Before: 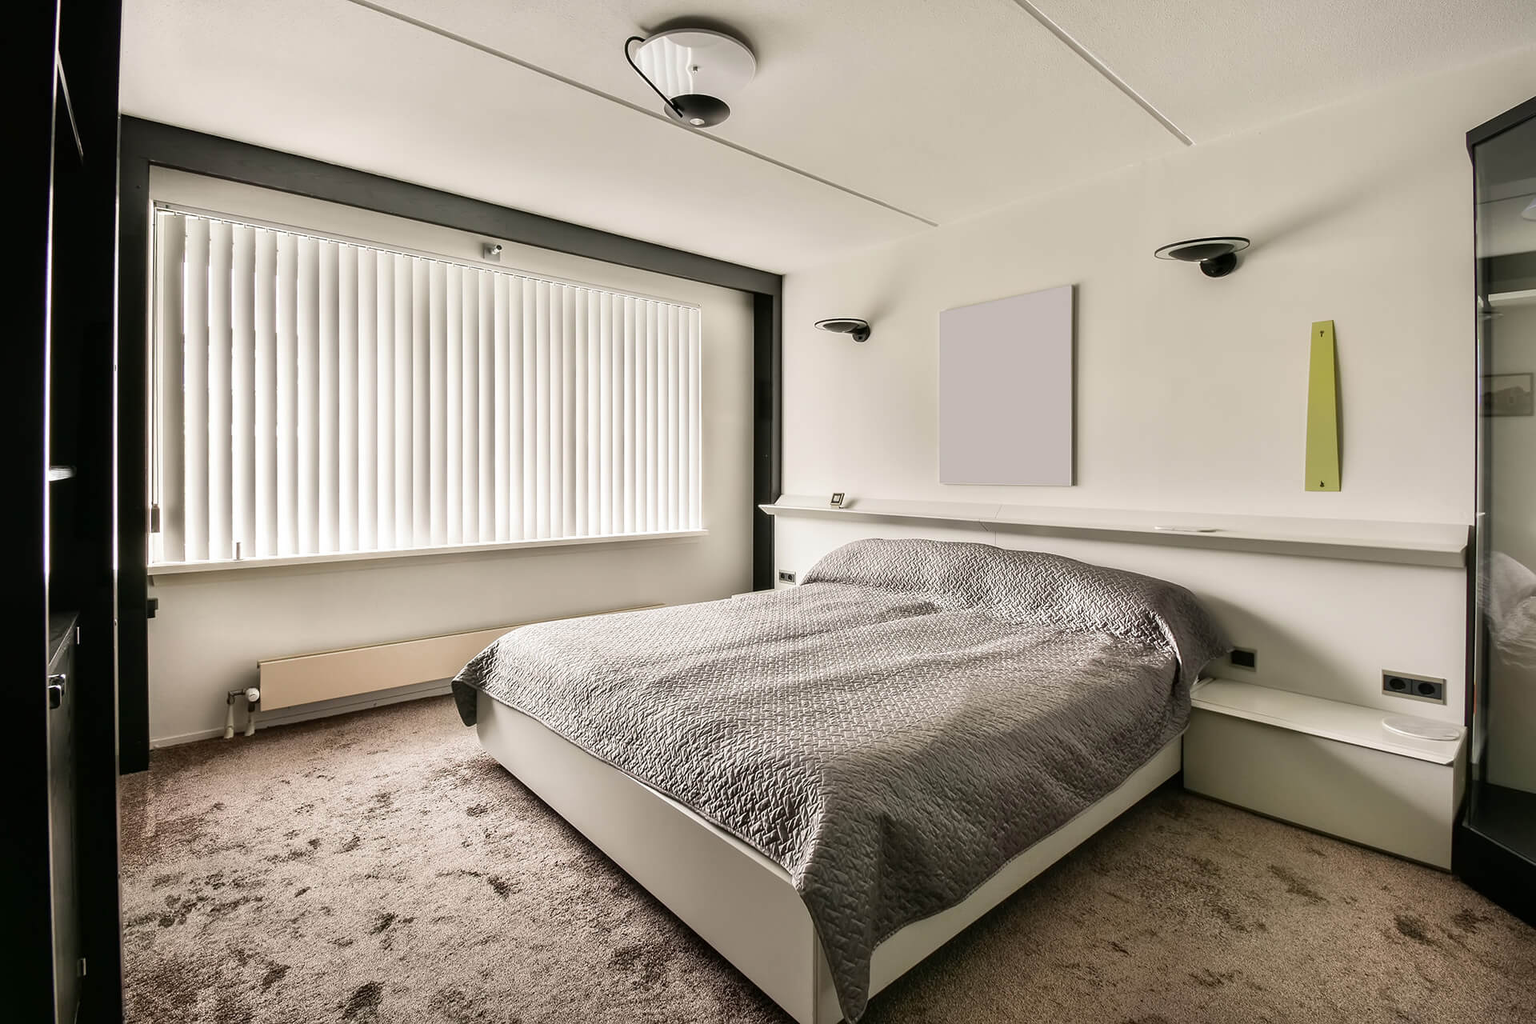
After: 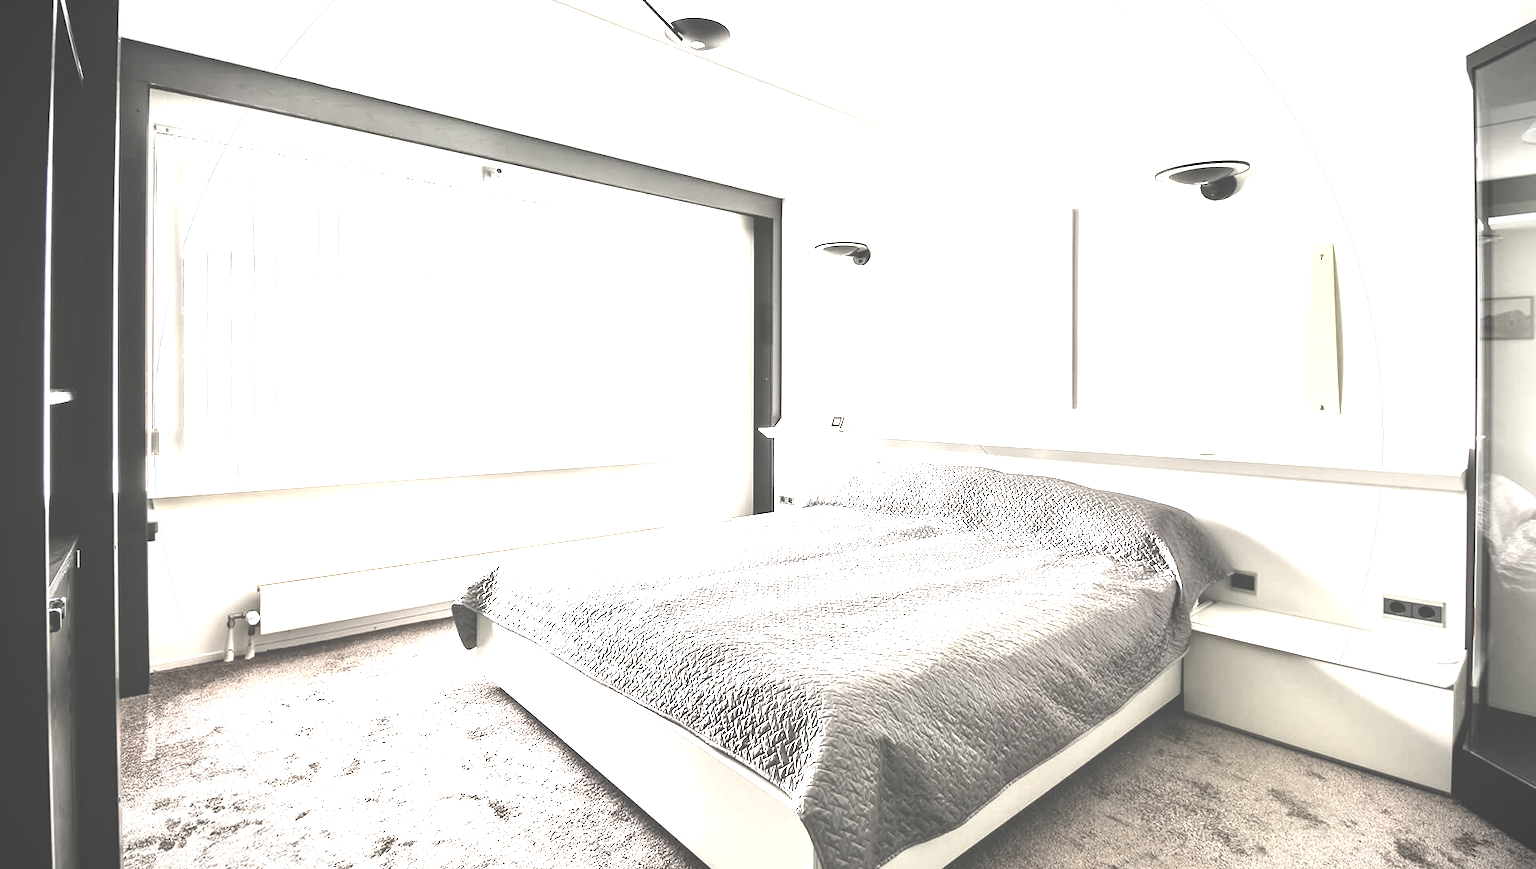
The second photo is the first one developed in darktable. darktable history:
crop: top 7.577%, bottom 7.463%
exposure: black level correction -0.023, exposure 1.394 EV, compensate highlight preservation false
levels: black 0.049%, levels [0.129, 0.519, 0.867]
vignetting: fall-off start 79.9%, unbound false
contrast brightness saturation: brightness 0.185, saturation -0.488
